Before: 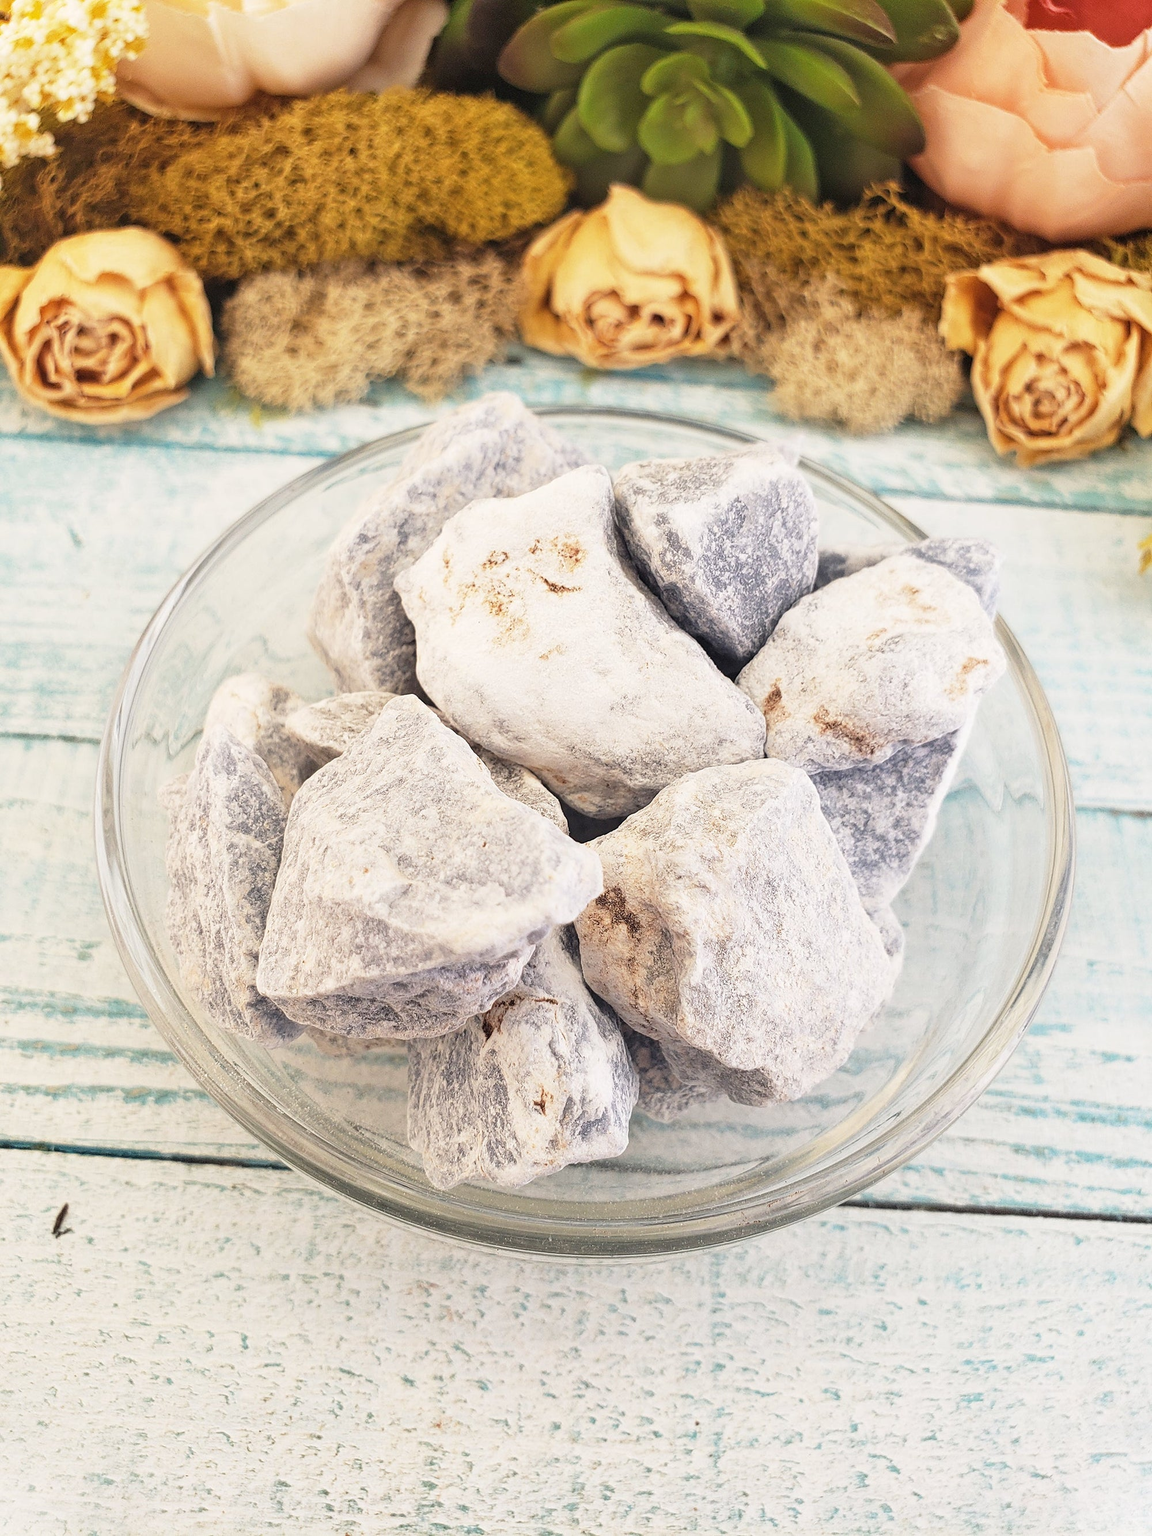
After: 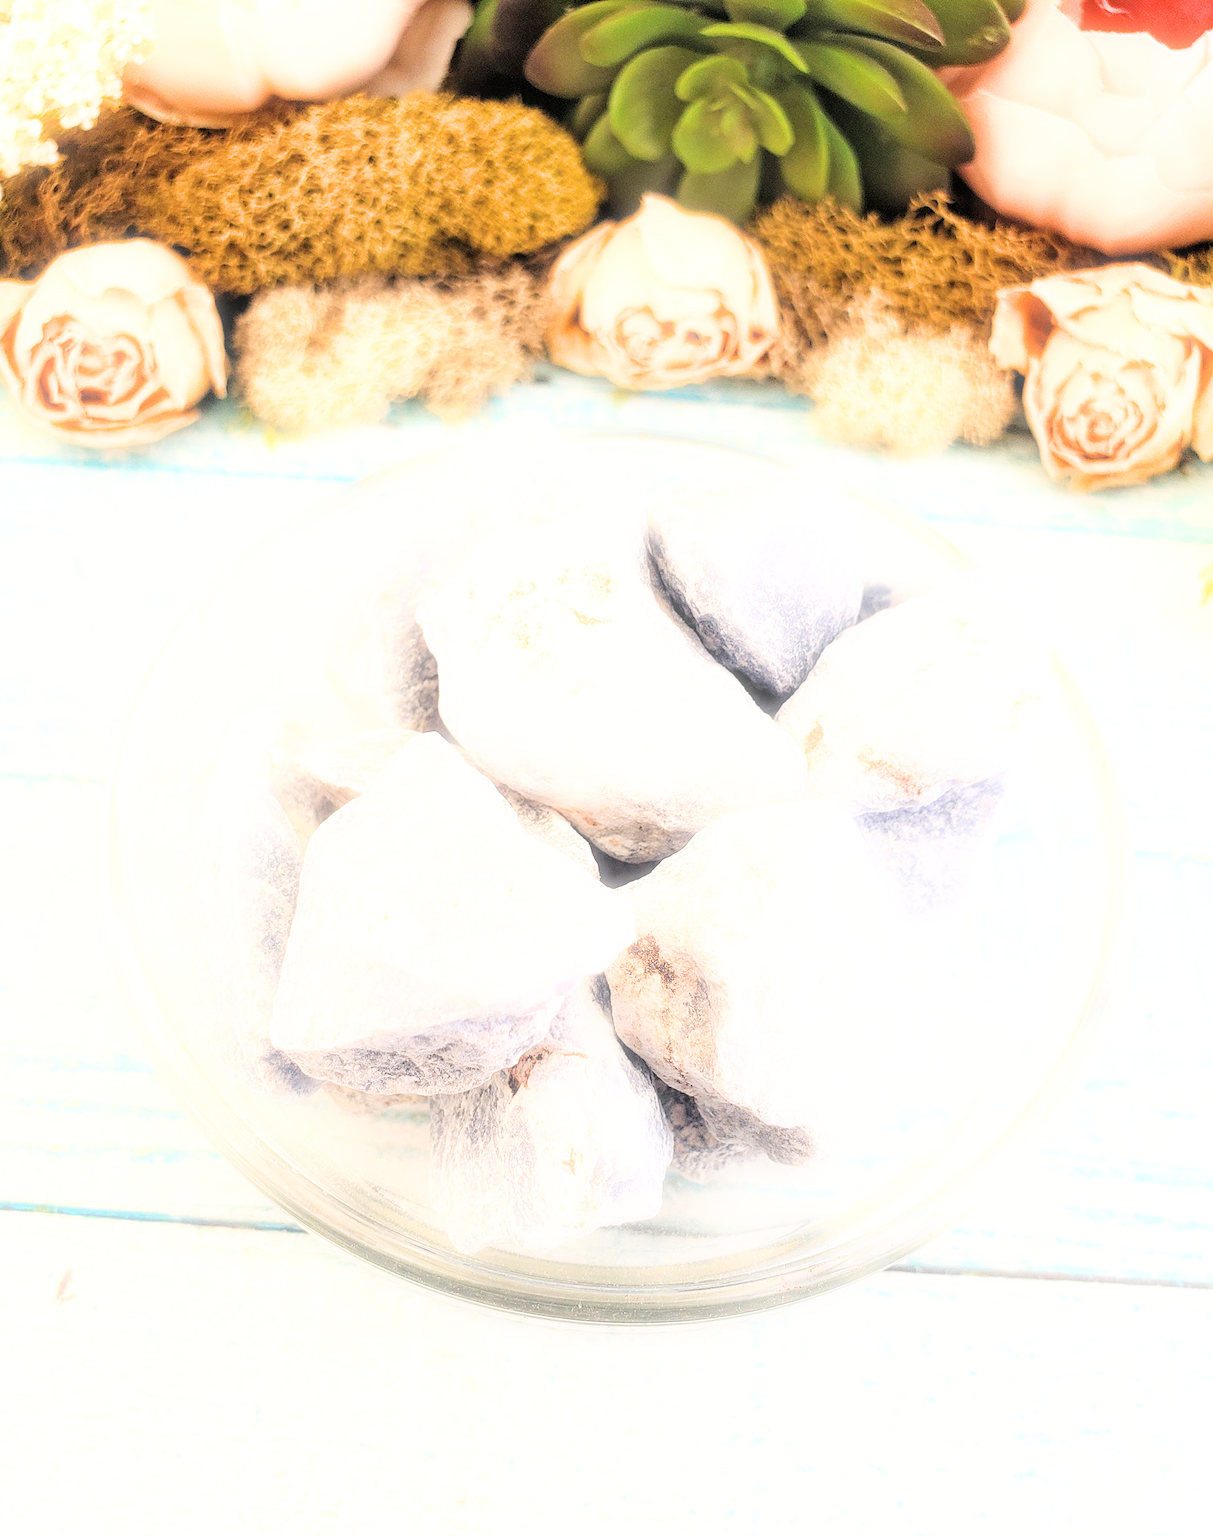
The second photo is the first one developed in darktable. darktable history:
filmic rgb: black relative exposure -5 EV, white relative exposure 3.5 EV, hardness 3.19, contrast 1.2, highlights saturation mix -50%
crop and rotate: top 0%, bottom 5.097%
bloom: size 5%, threshold 95%, strength 15%
exposure: exposure 1.061 EV, compensate highlight preservation false
